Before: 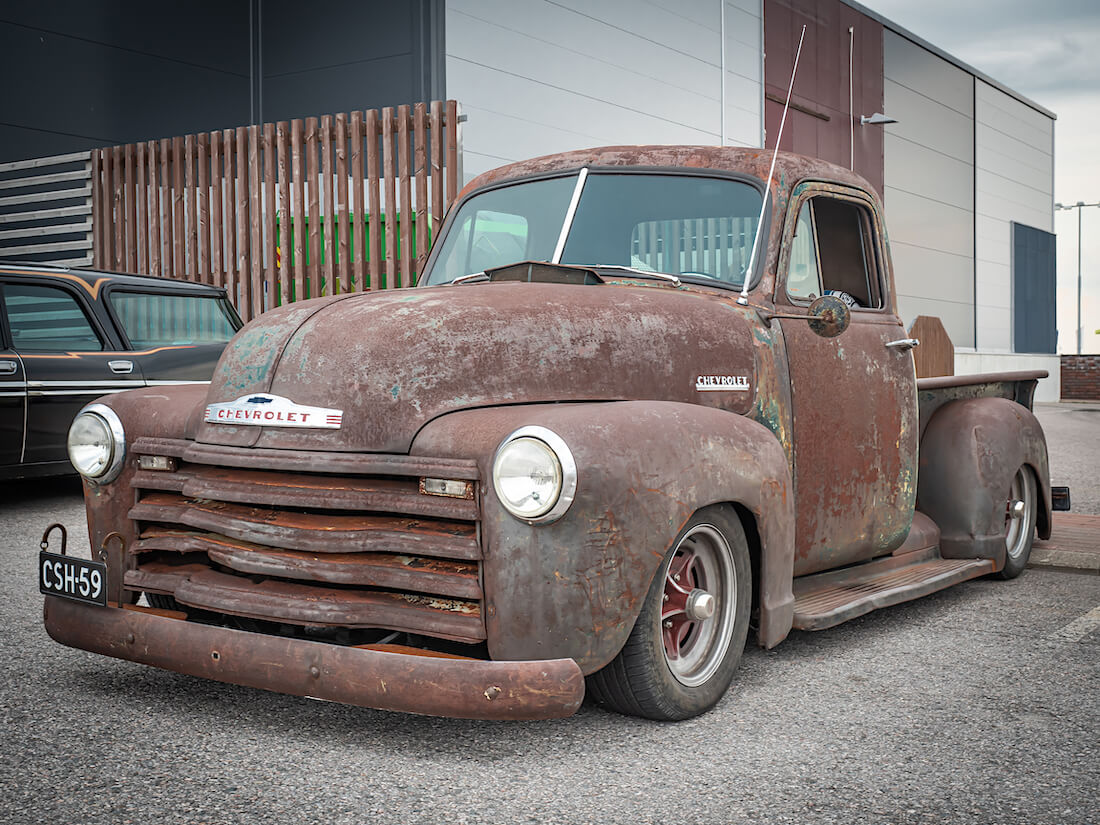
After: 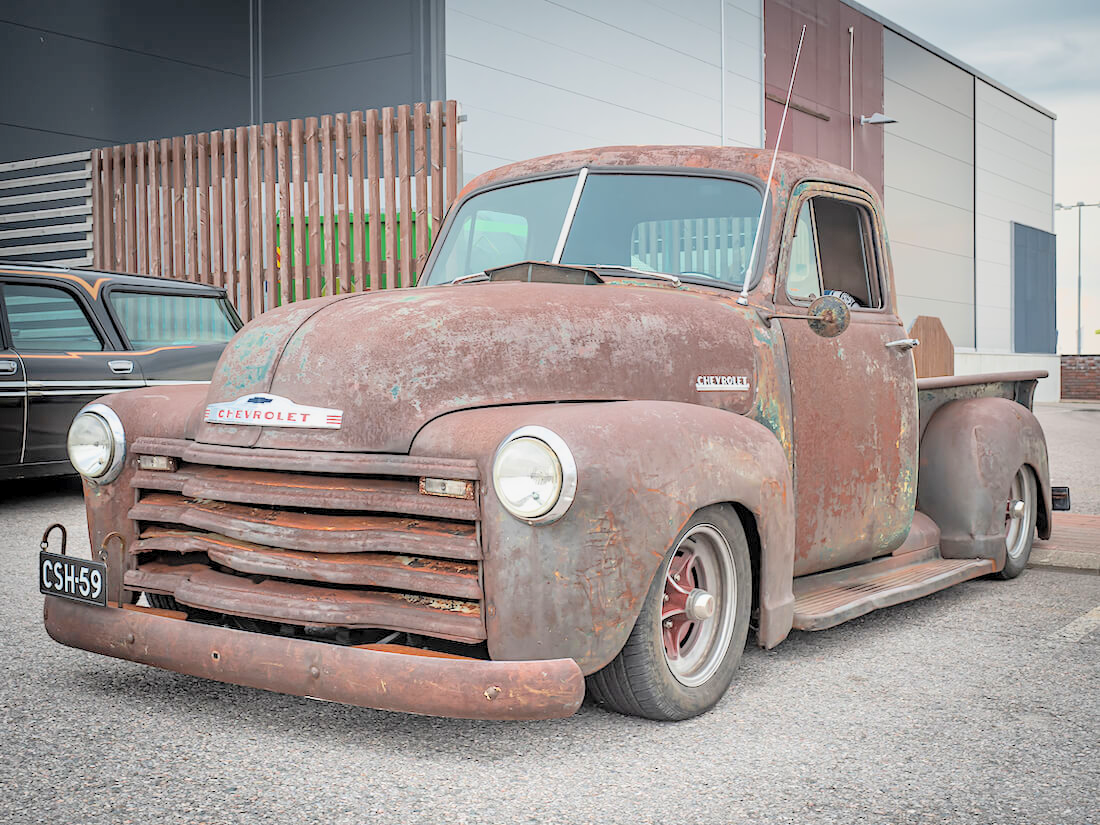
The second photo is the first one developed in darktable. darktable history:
graduated density: rotation 5.63°, offset 76.9
exposure: black level correction 0.001, exposure 1 EV, compensate highlight preservation false
global tonemap: drago (0.7, 100)
